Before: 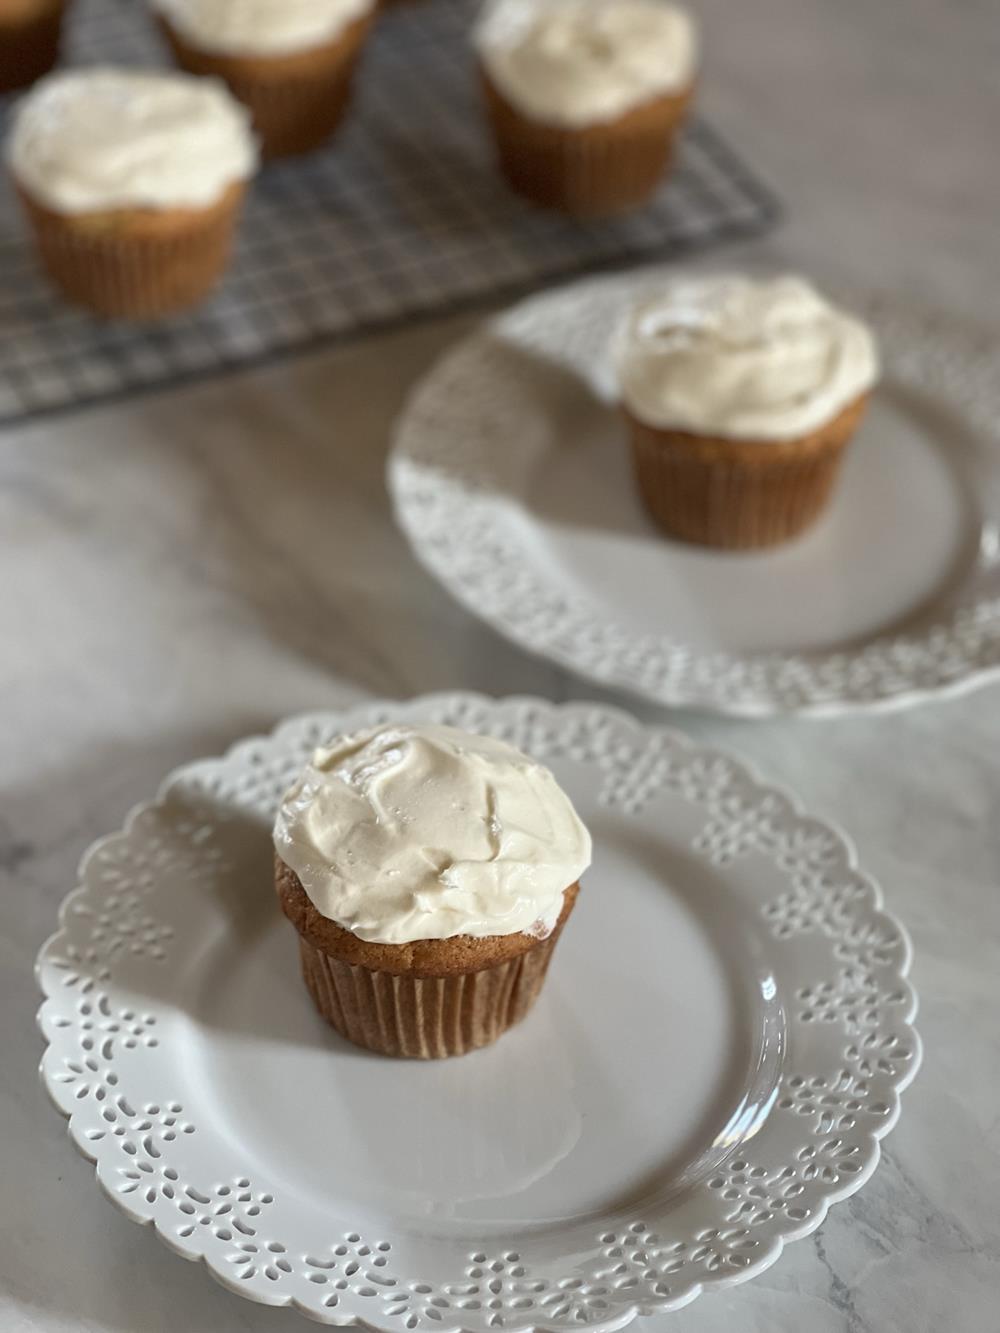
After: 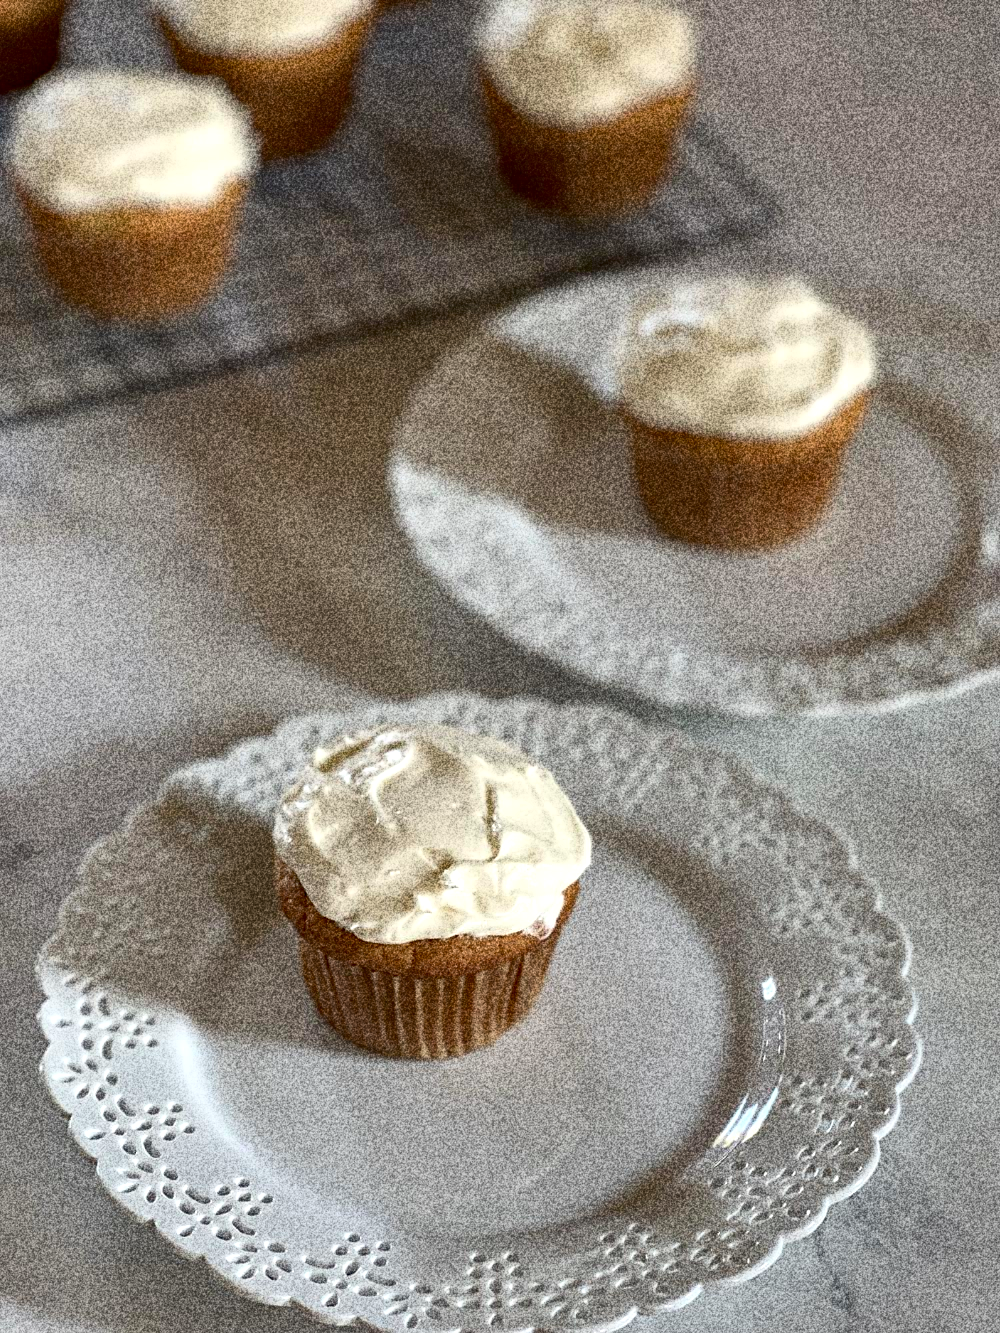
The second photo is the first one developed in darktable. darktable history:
haze removal: compatibility mode true, adaptive false
shadows and highlights: shadows 25, highlights -48, soften with gaussian
exposure: black level correction 0.005, exposure 0.286 EV, compensate highlight preservation false
grain: coarseness 30.02 ISO, strength 100%
